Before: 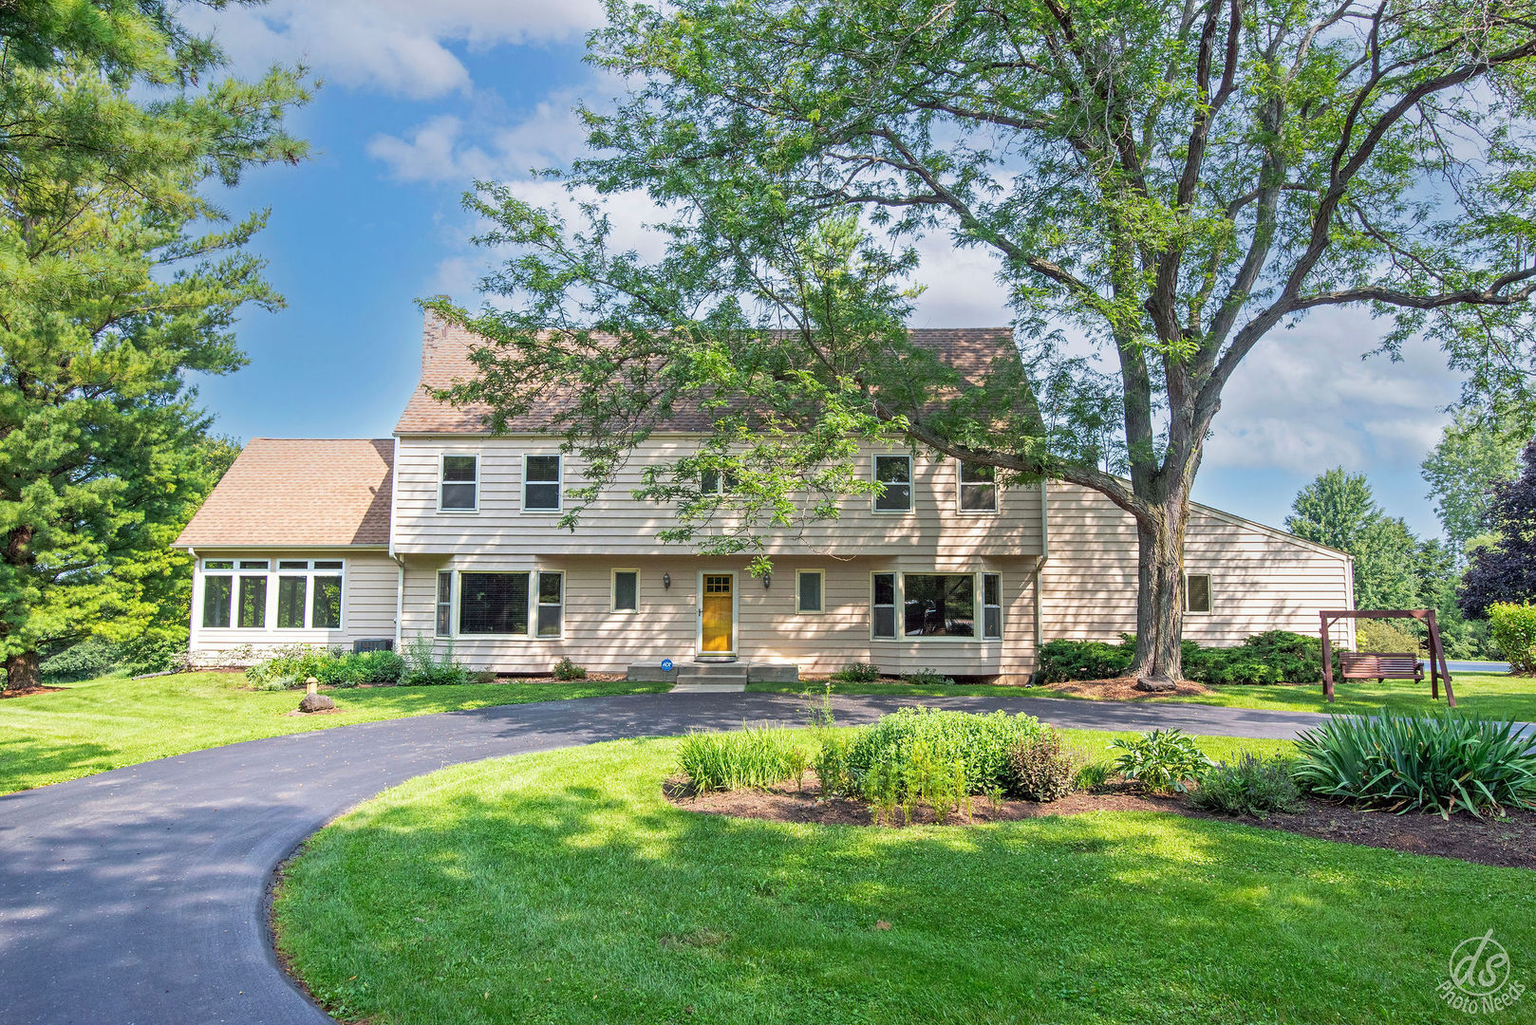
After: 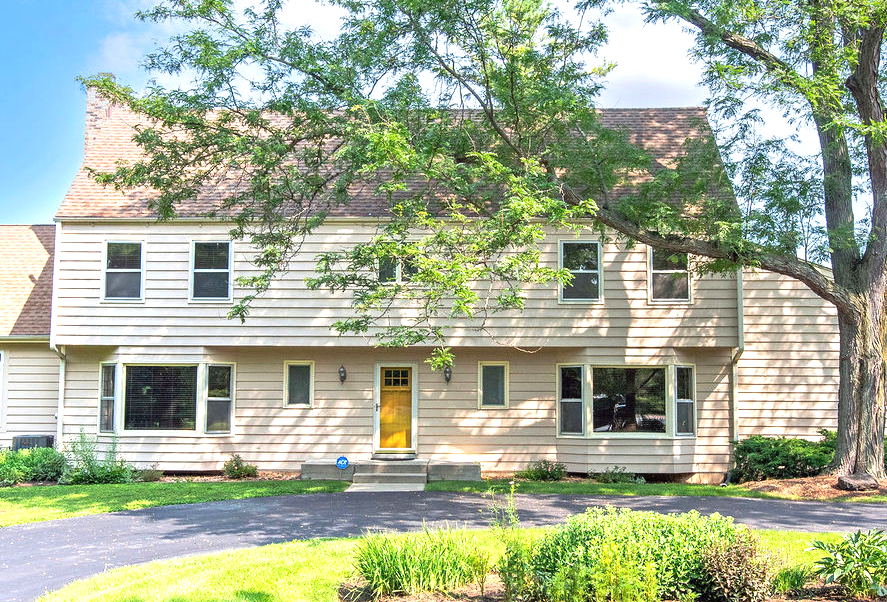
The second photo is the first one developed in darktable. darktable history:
crop and rotate: left 22.255%, top 22.046%, right 22.908%, bottom 22.142%
exposure: exposure 0.649 EV, compensate highlight preservation false
